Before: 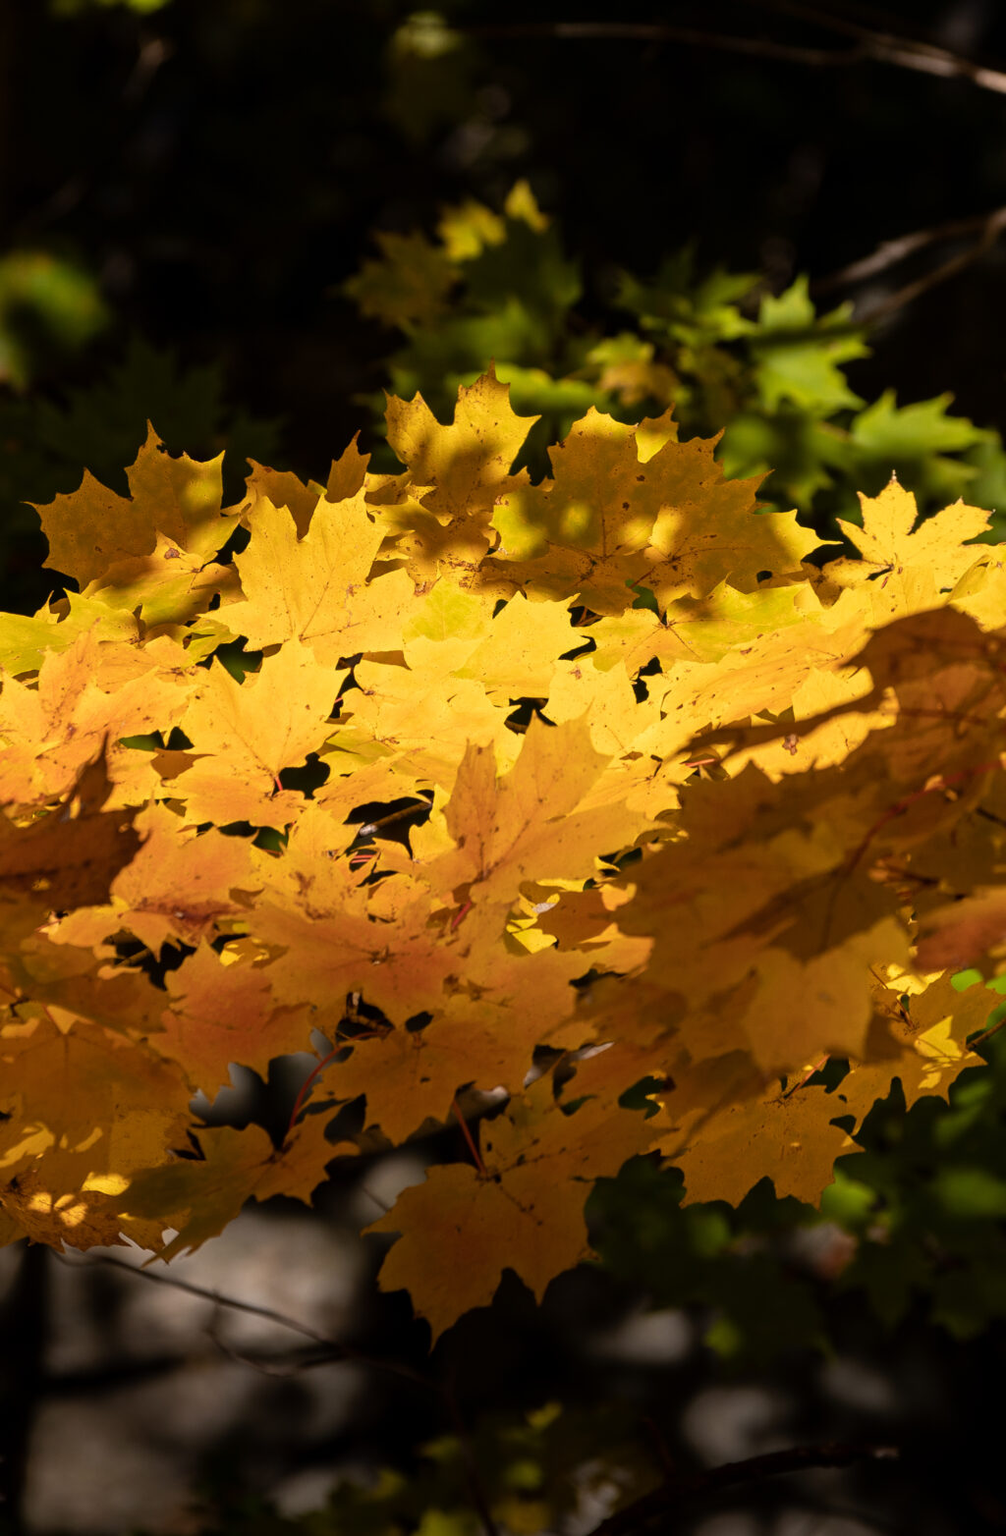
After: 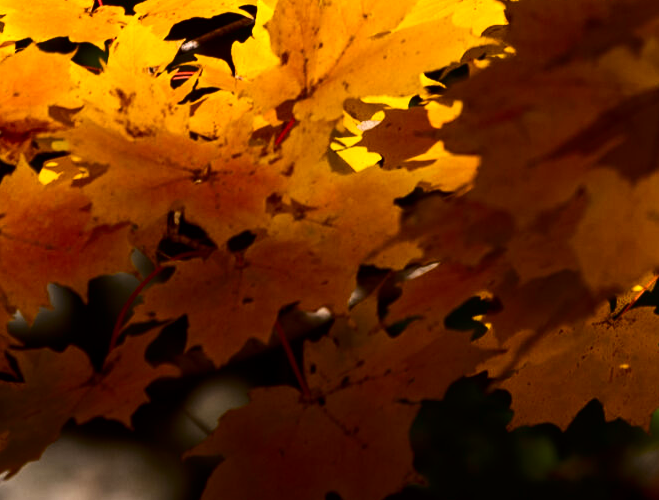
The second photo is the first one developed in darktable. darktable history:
contrast brightness saturation: contrast 0.19, brightness -0.11, saturation 0.21
tone equalizer: -8 EV -0.417 EV, -7 EV -0.389 EV, -6 EV -0.333 EV, -5 EV -0.222 EV, -3 EV 0.222 EV, -2 EV 0.333 EV, -1 EV 0.389 EV, +0 EV 0.417 EV, edges refinement/feathering 500, mask exposure compensation -1.57 EV, preserve details no
crop: left 18.091%, top 51.13%, right 17.525%, bottom 16.85%
